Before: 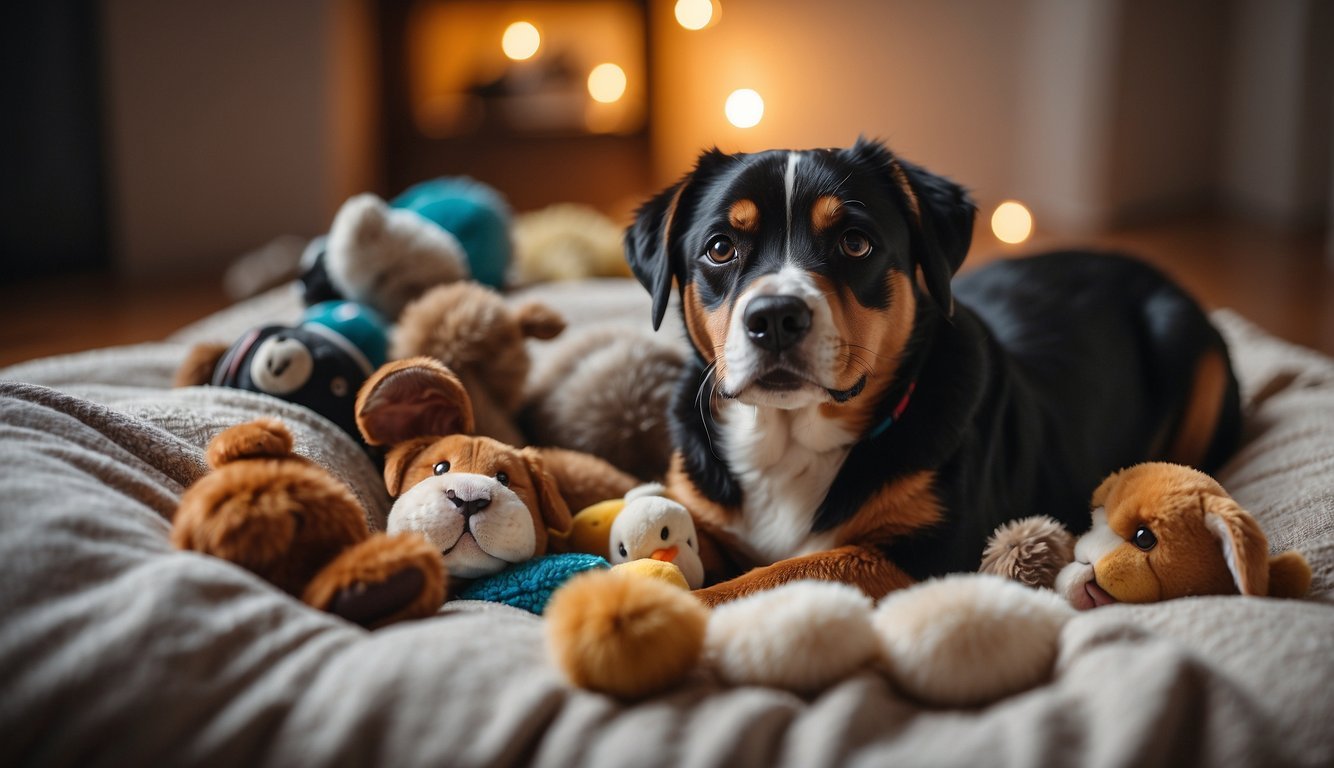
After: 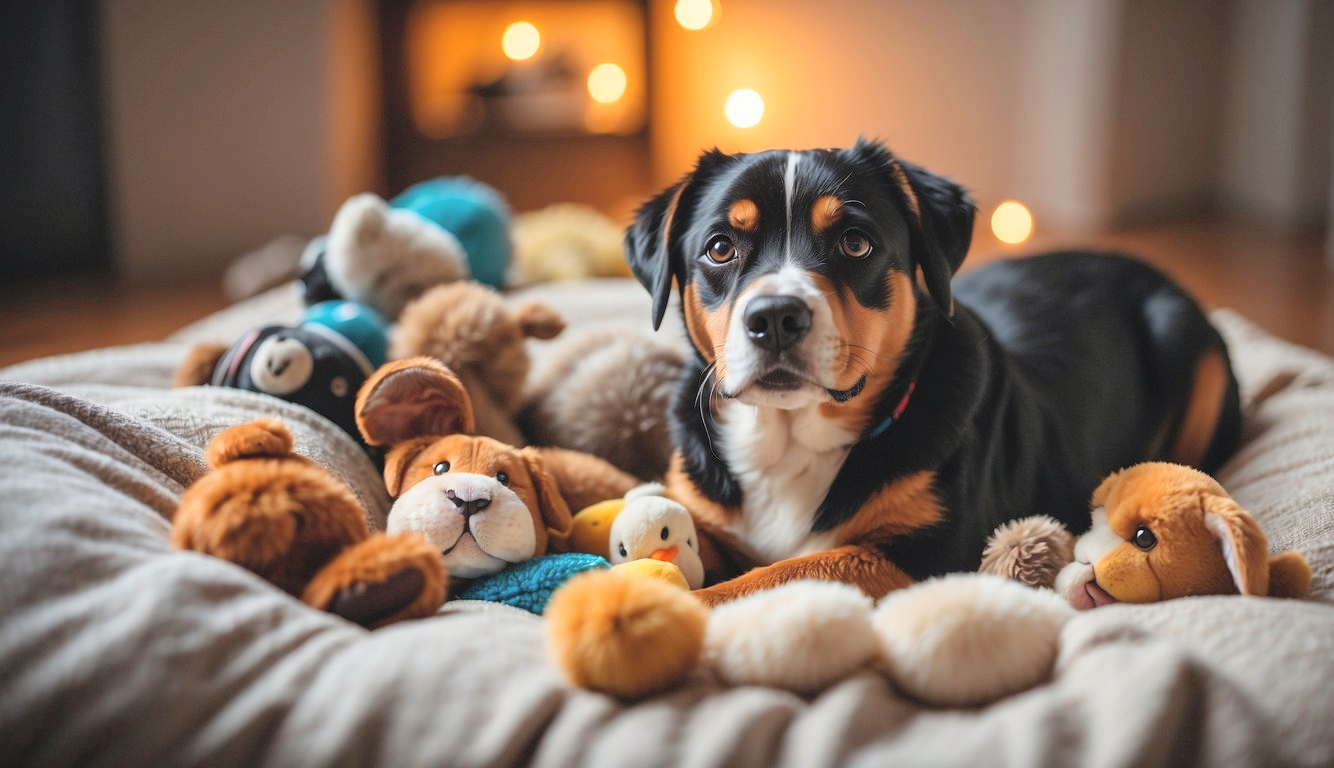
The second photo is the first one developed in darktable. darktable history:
contrast brightness saturation: contrast 0.102, brightness 0.31, saturation 0.14
